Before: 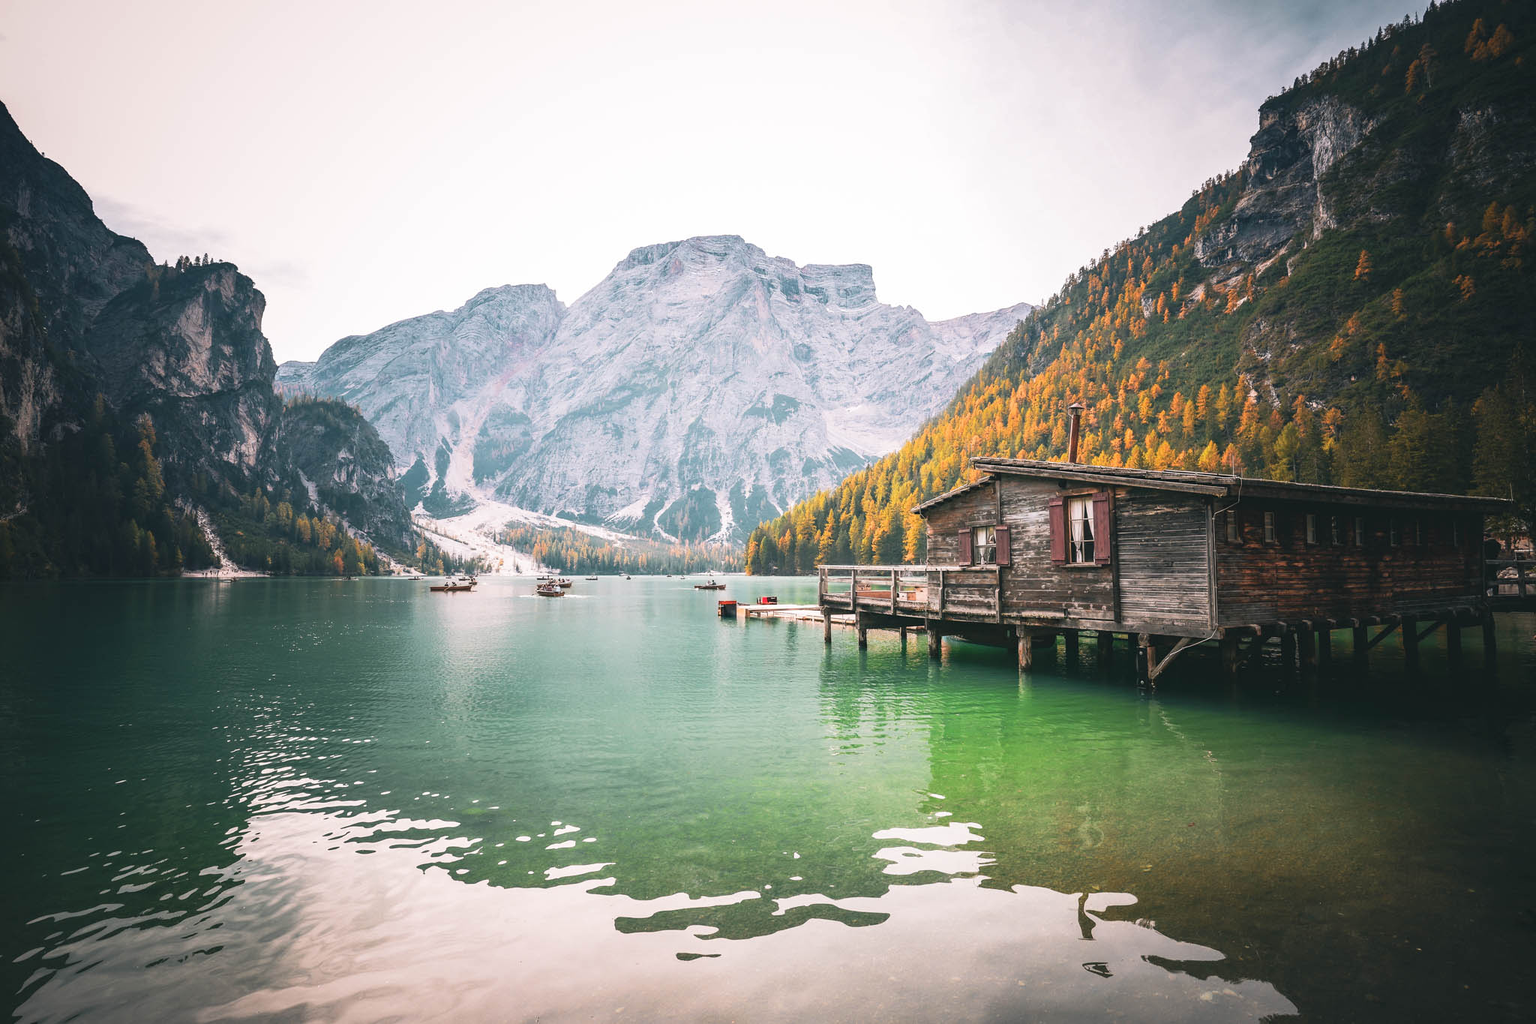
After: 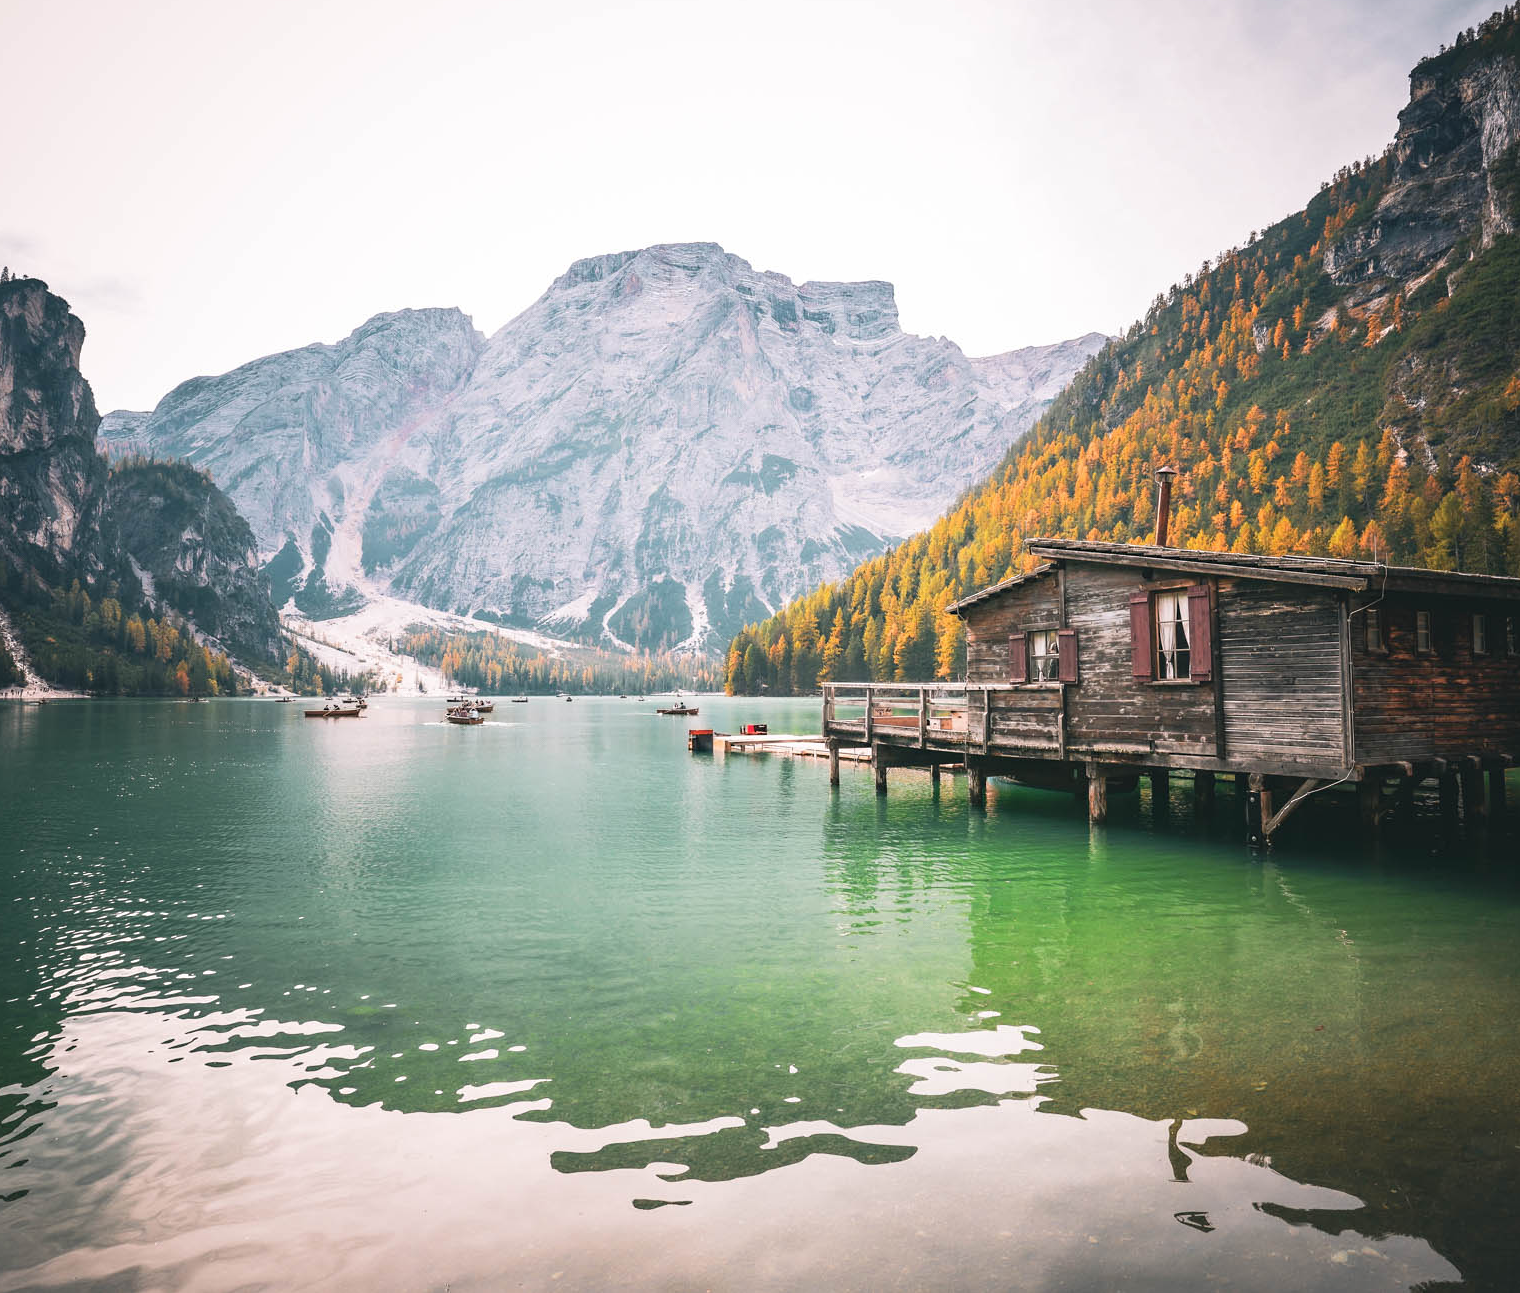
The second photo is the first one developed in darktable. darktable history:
crop and rotate: left 13.15%, top 5.251%, right 12.609%
sharpen: radius 5.325, amount 0.312, threshold 26.433
